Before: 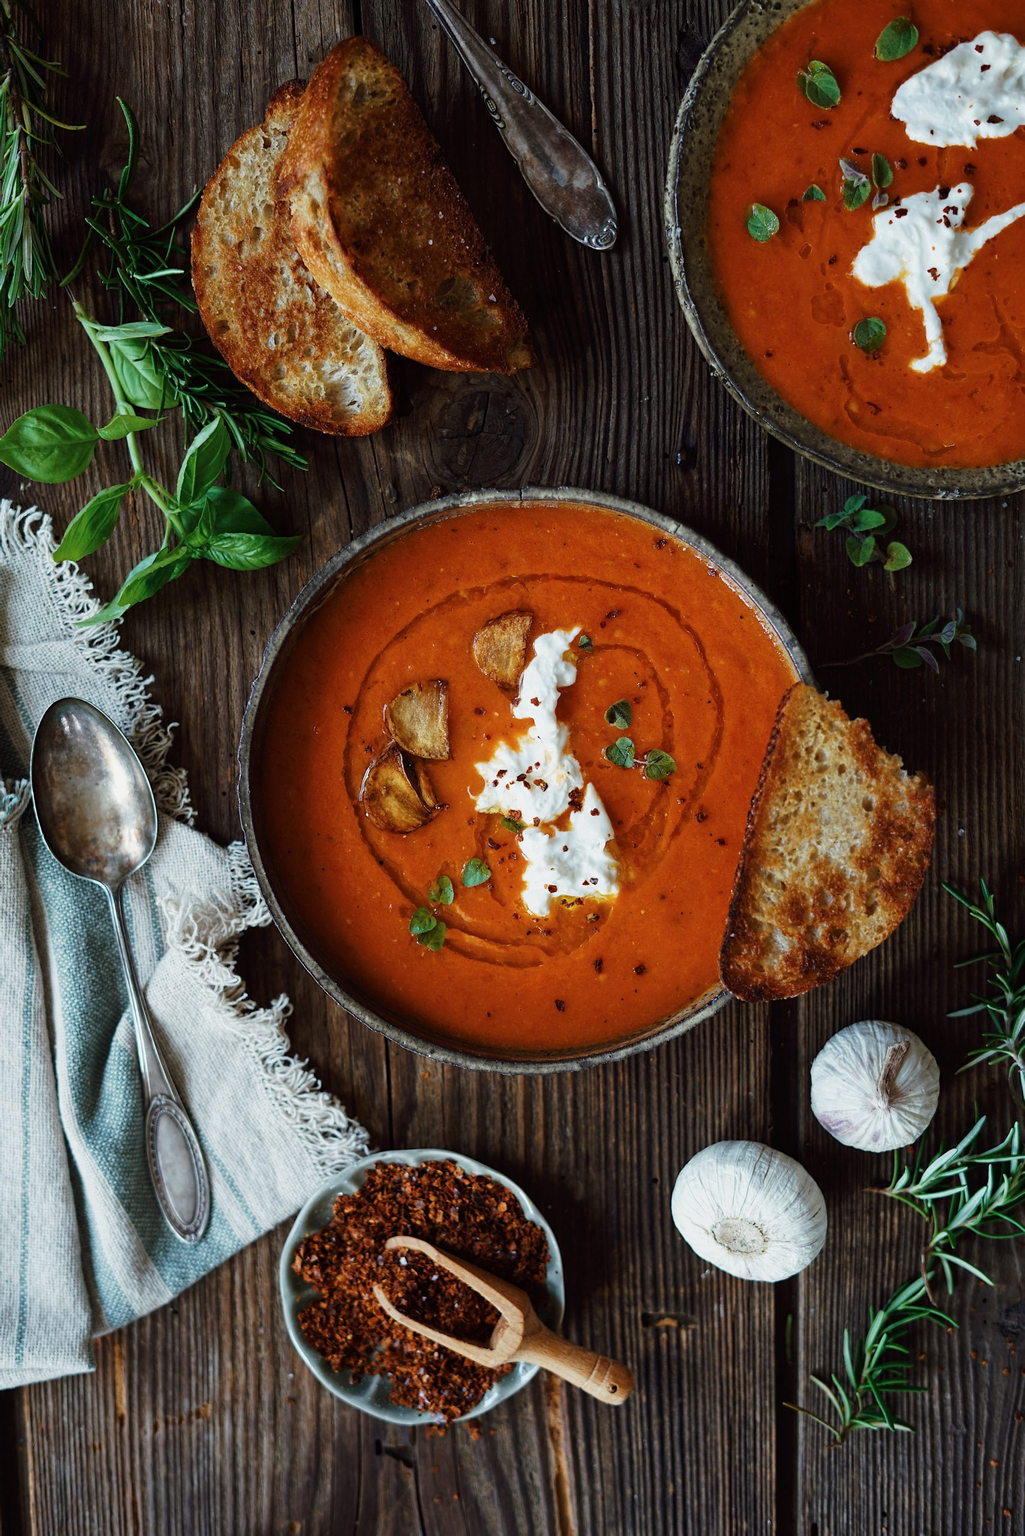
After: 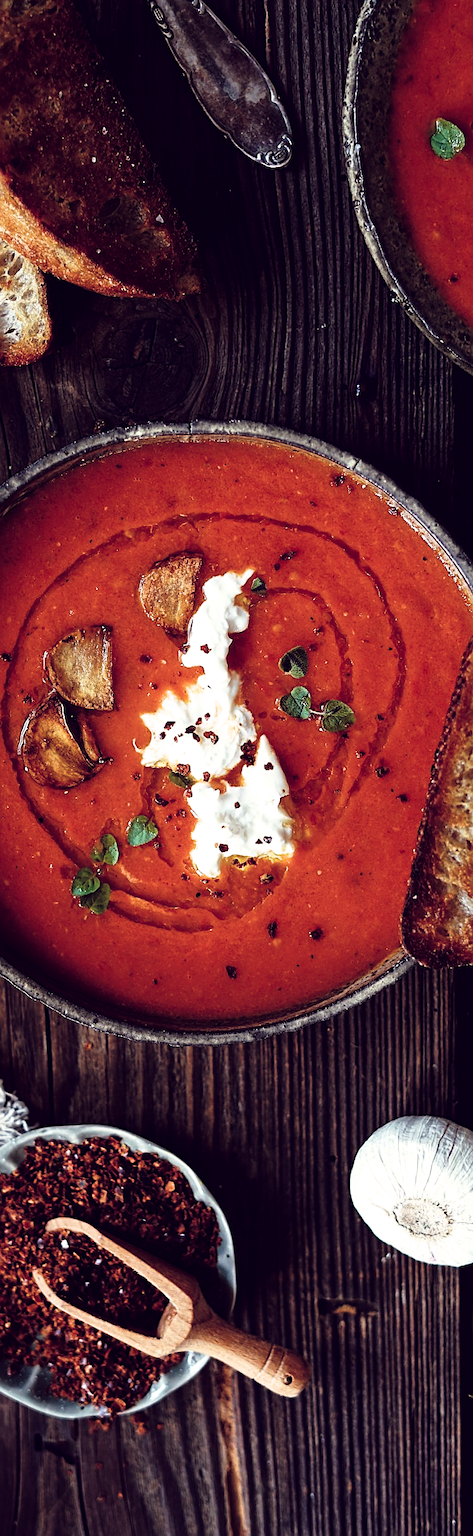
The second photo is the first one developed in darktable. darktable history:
sharpen: amount 0.55
crop: left 33.452%, top 6.025%, right 23.155%
color balance: lift [1.001, 0.997, 0.99, 1.01], gamma [1.007, 1, 0.975, 1.025], gain [1, 1.065, 1.052, 0.935], contrast 13.25%
filmic rgb: white relative exposure 2.45 EV, hardness 6.33
